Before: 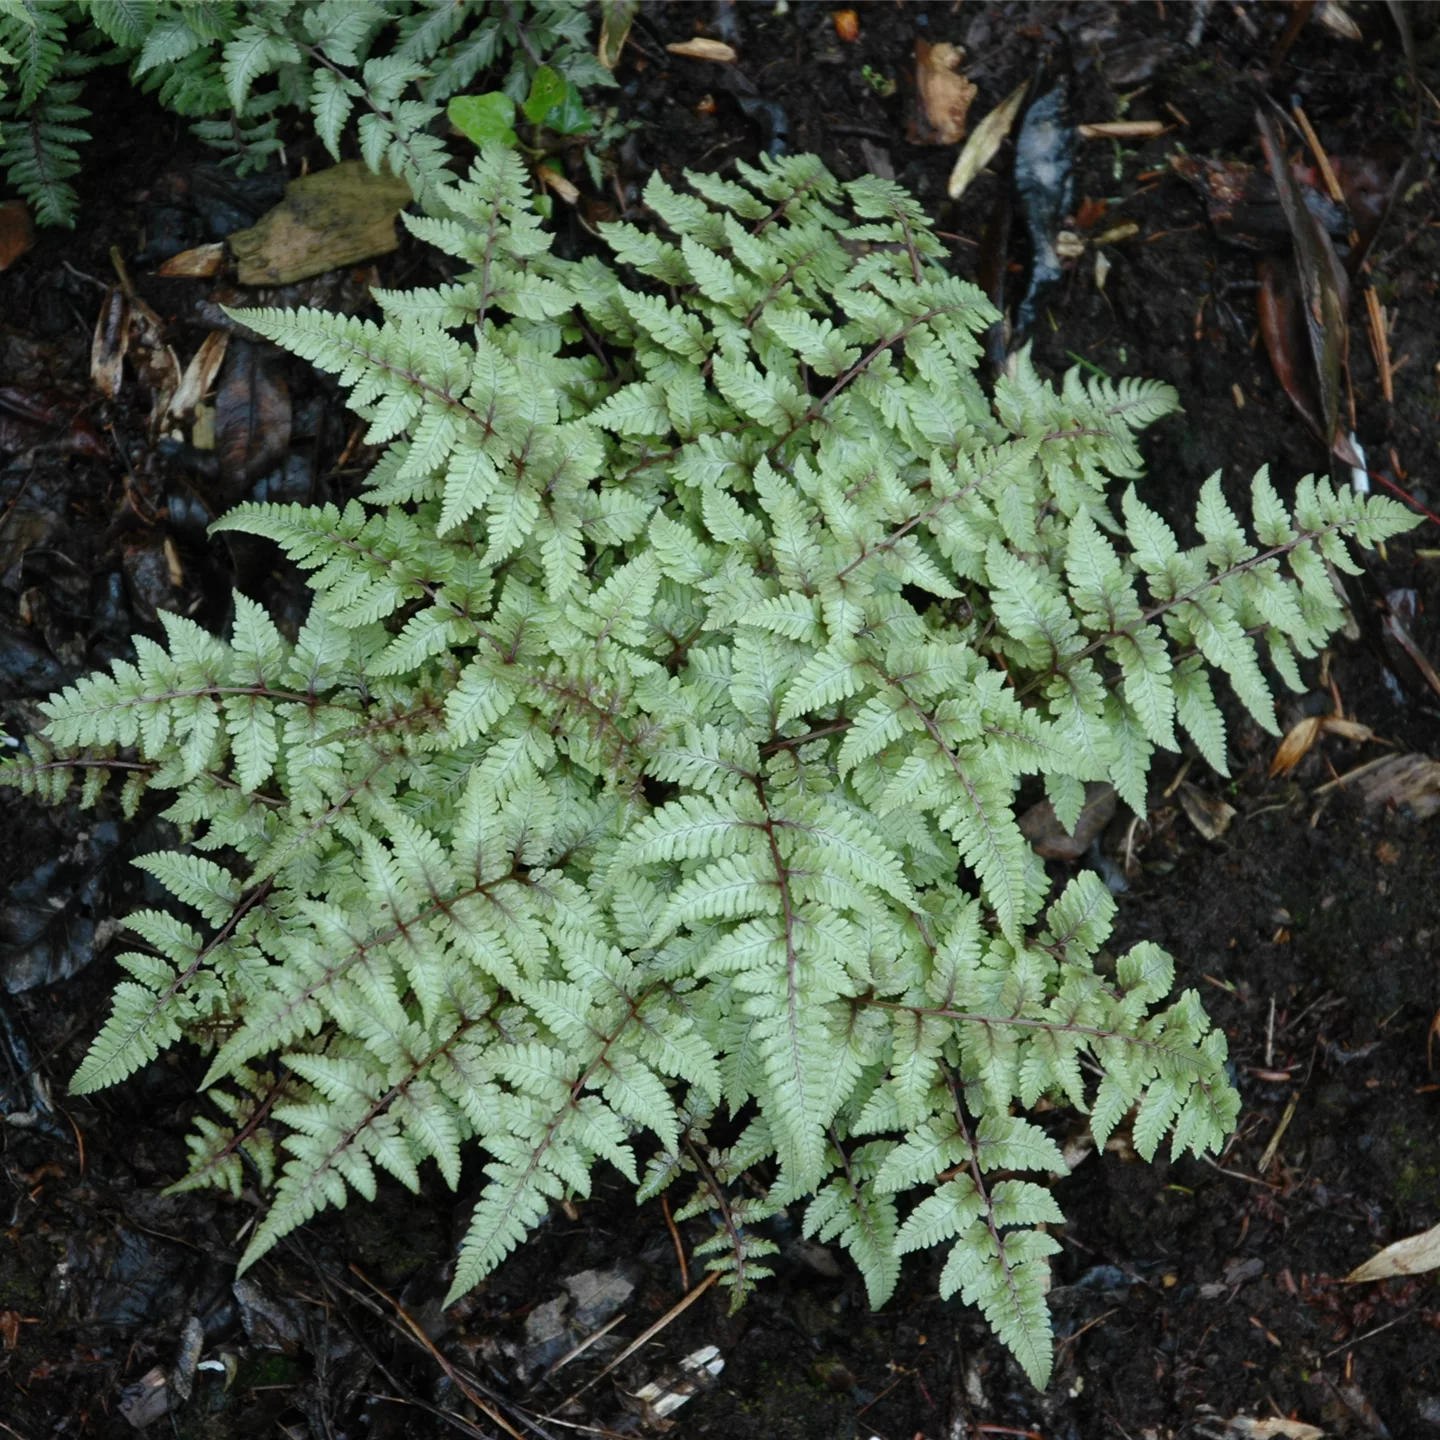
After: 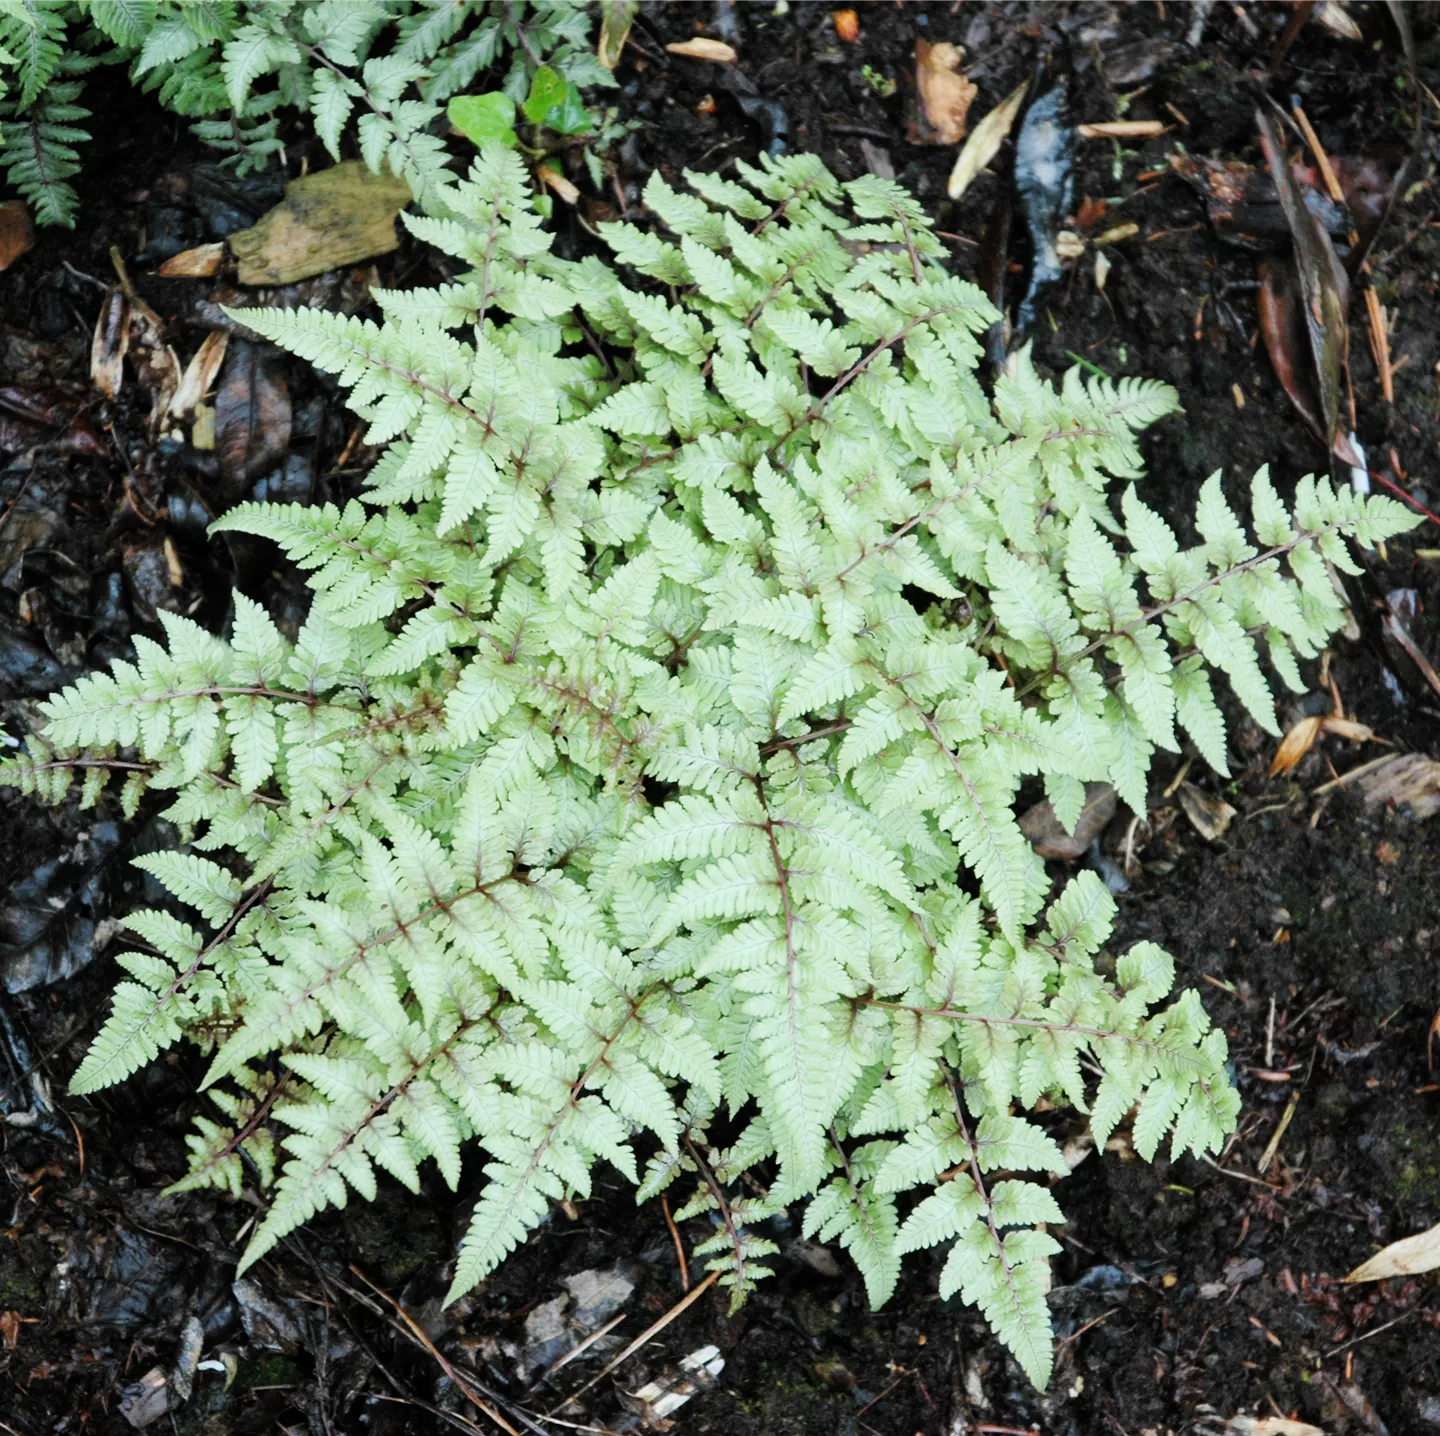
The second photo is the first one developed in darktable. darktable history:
filmic rgb: black relative exposure -7.65 EV, white relative exposure 4.56 EV, hardness 3.61, contrast 1.05
crop: top 0.05%, bottom 0.098%
exposure: black level correction 0, exposure 1.388 EV, compensate exposure bias true, compensate highlight preservation false
